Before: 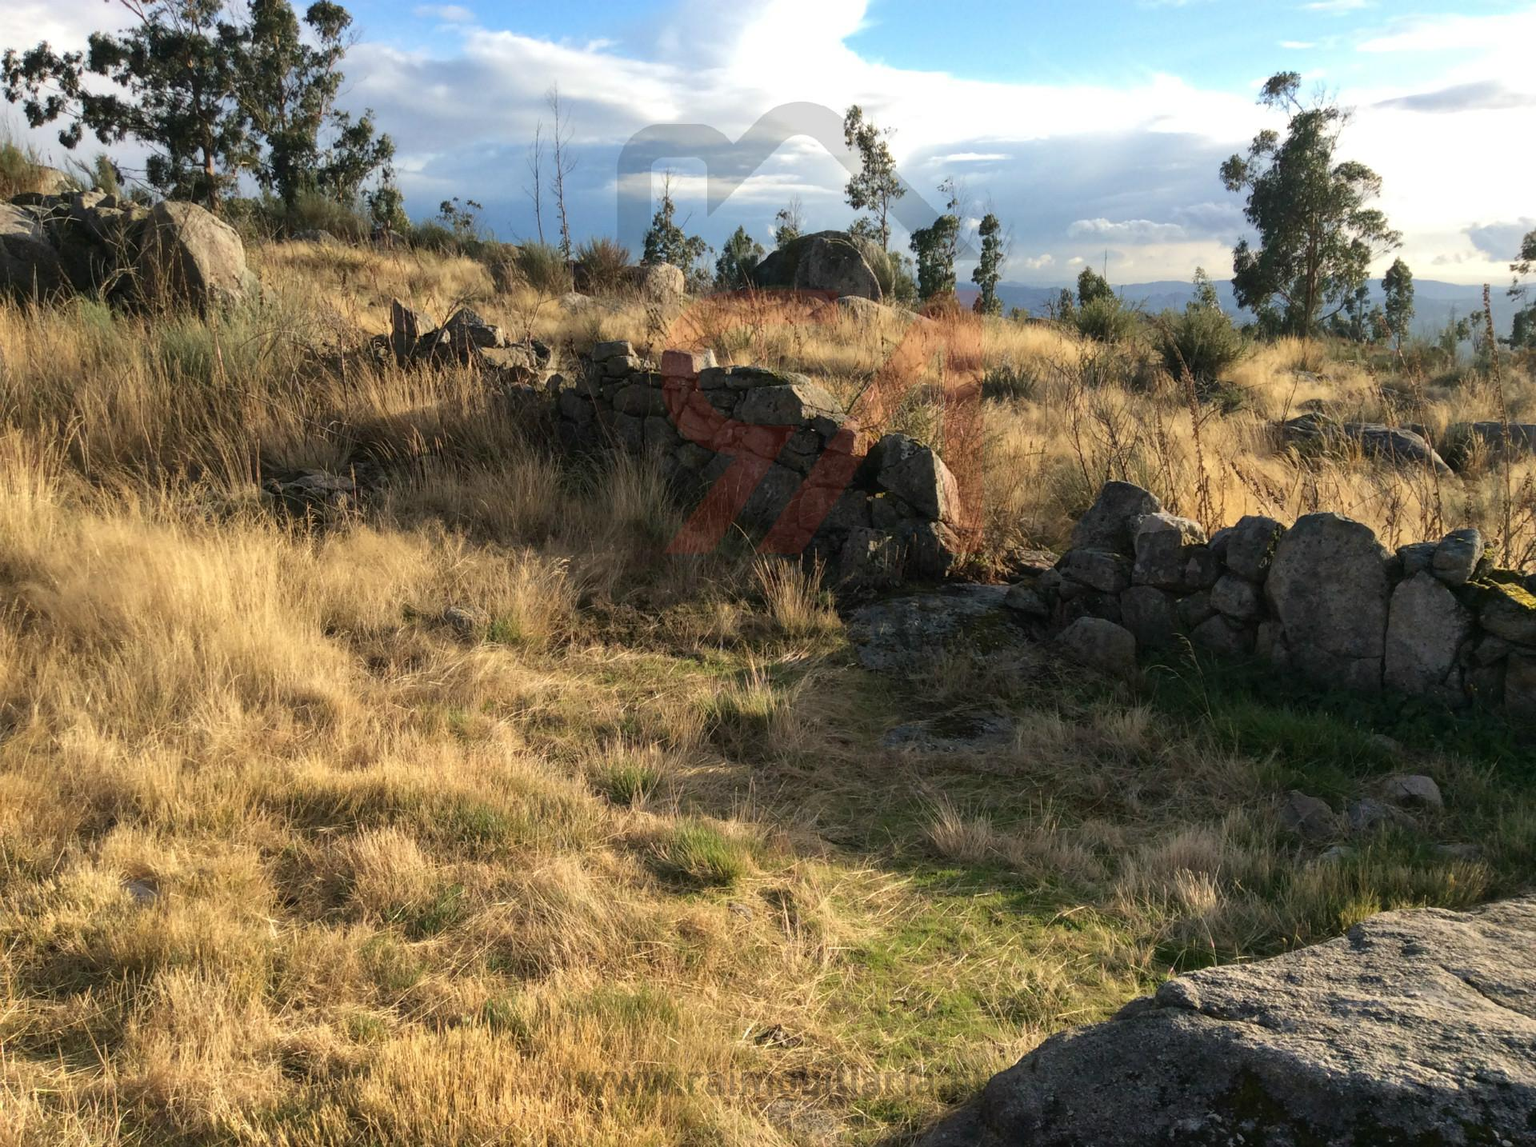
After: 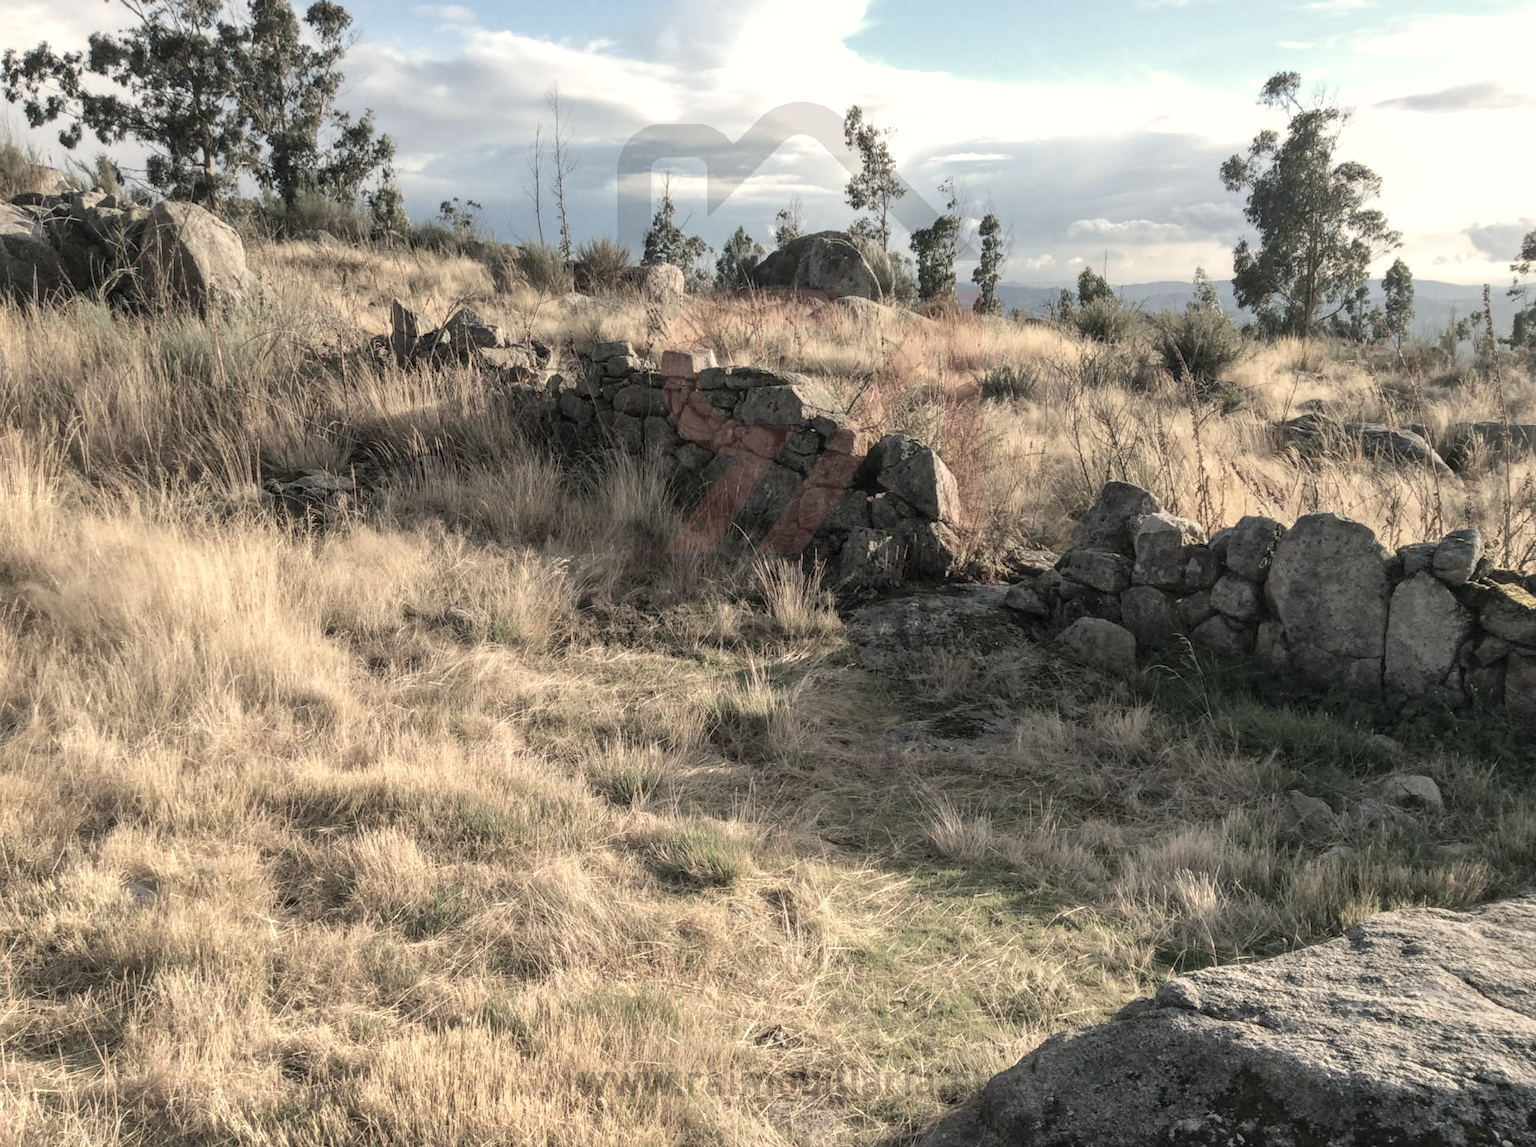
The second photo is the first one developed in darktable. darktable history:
white balance: red 1.045, blue 0.932
local contrast: on, module defaults
contrast brightness saturation: brightness 0.18, saturation -0.5
